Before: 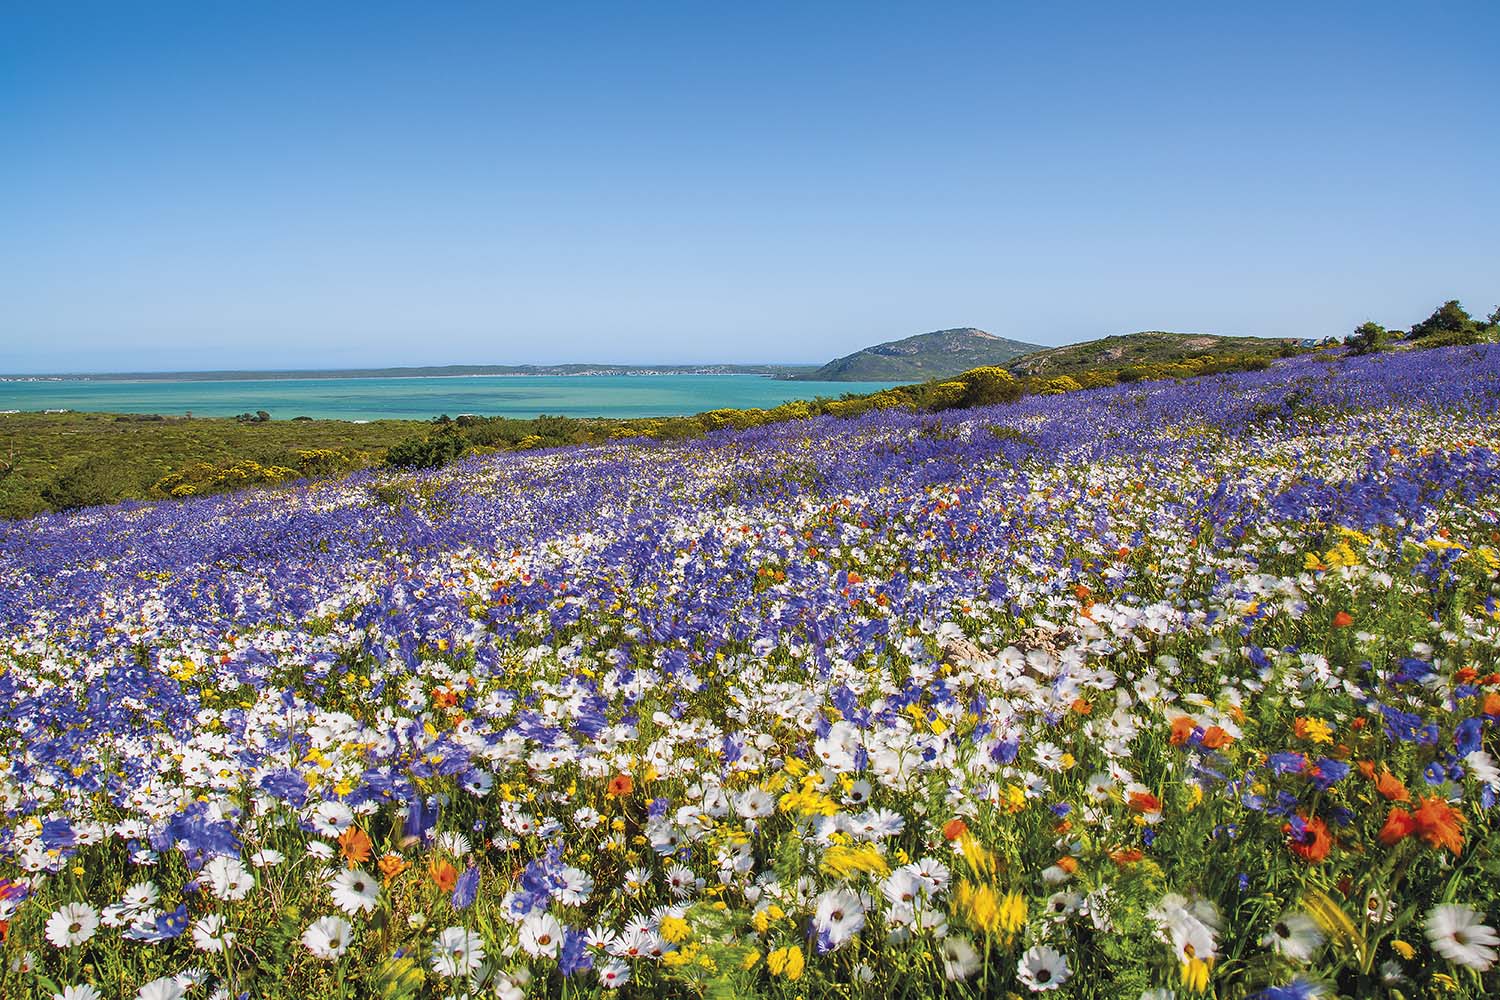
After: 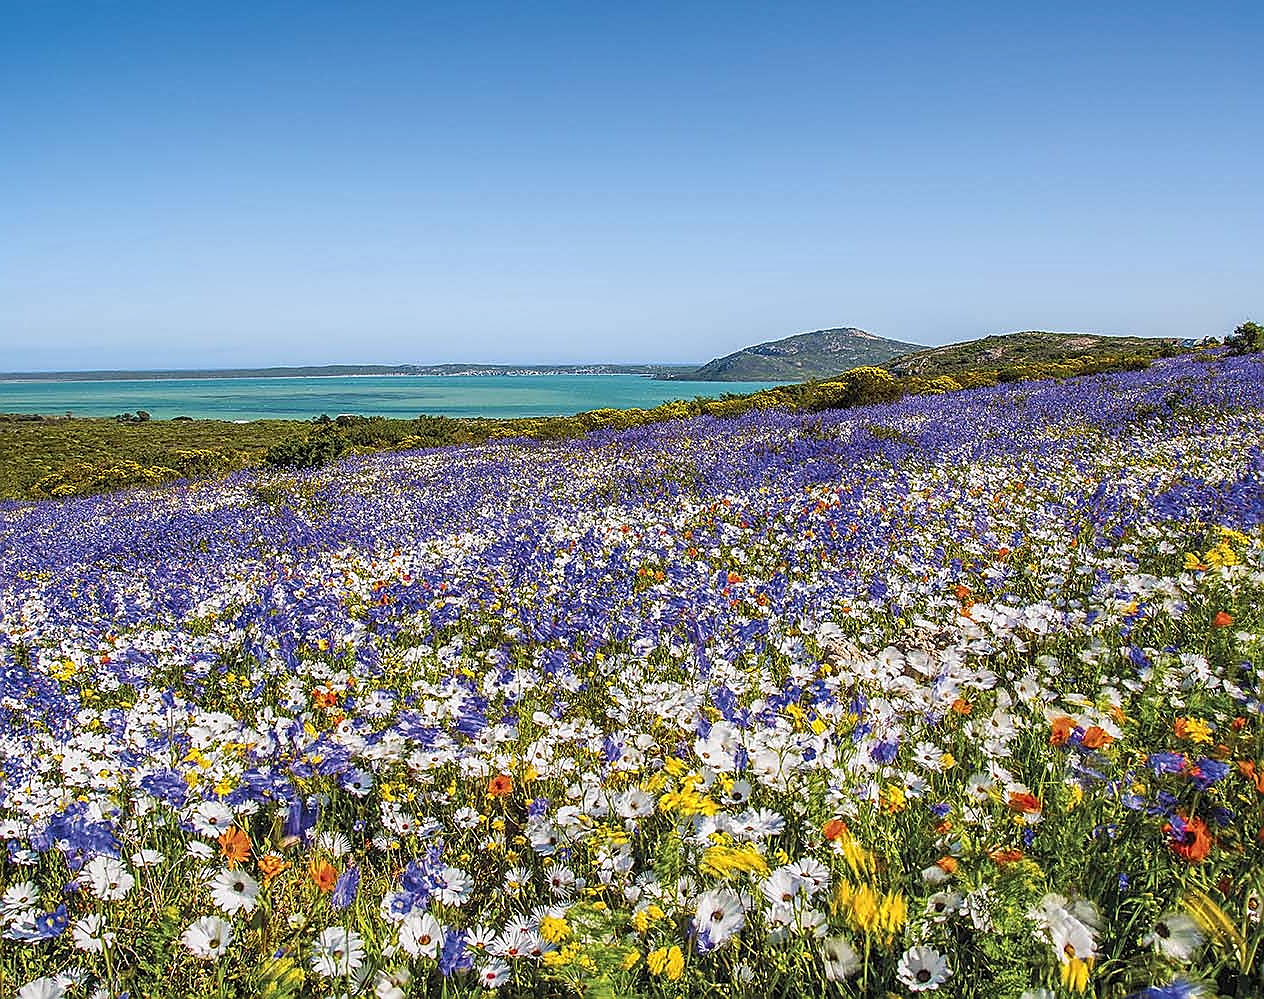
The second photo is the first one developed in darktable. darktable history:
sharpen: radius 1.4, amount 1.25, threshold 0.7
crop: left 8.026%, right 7.374%
local contrast: detail 130%
